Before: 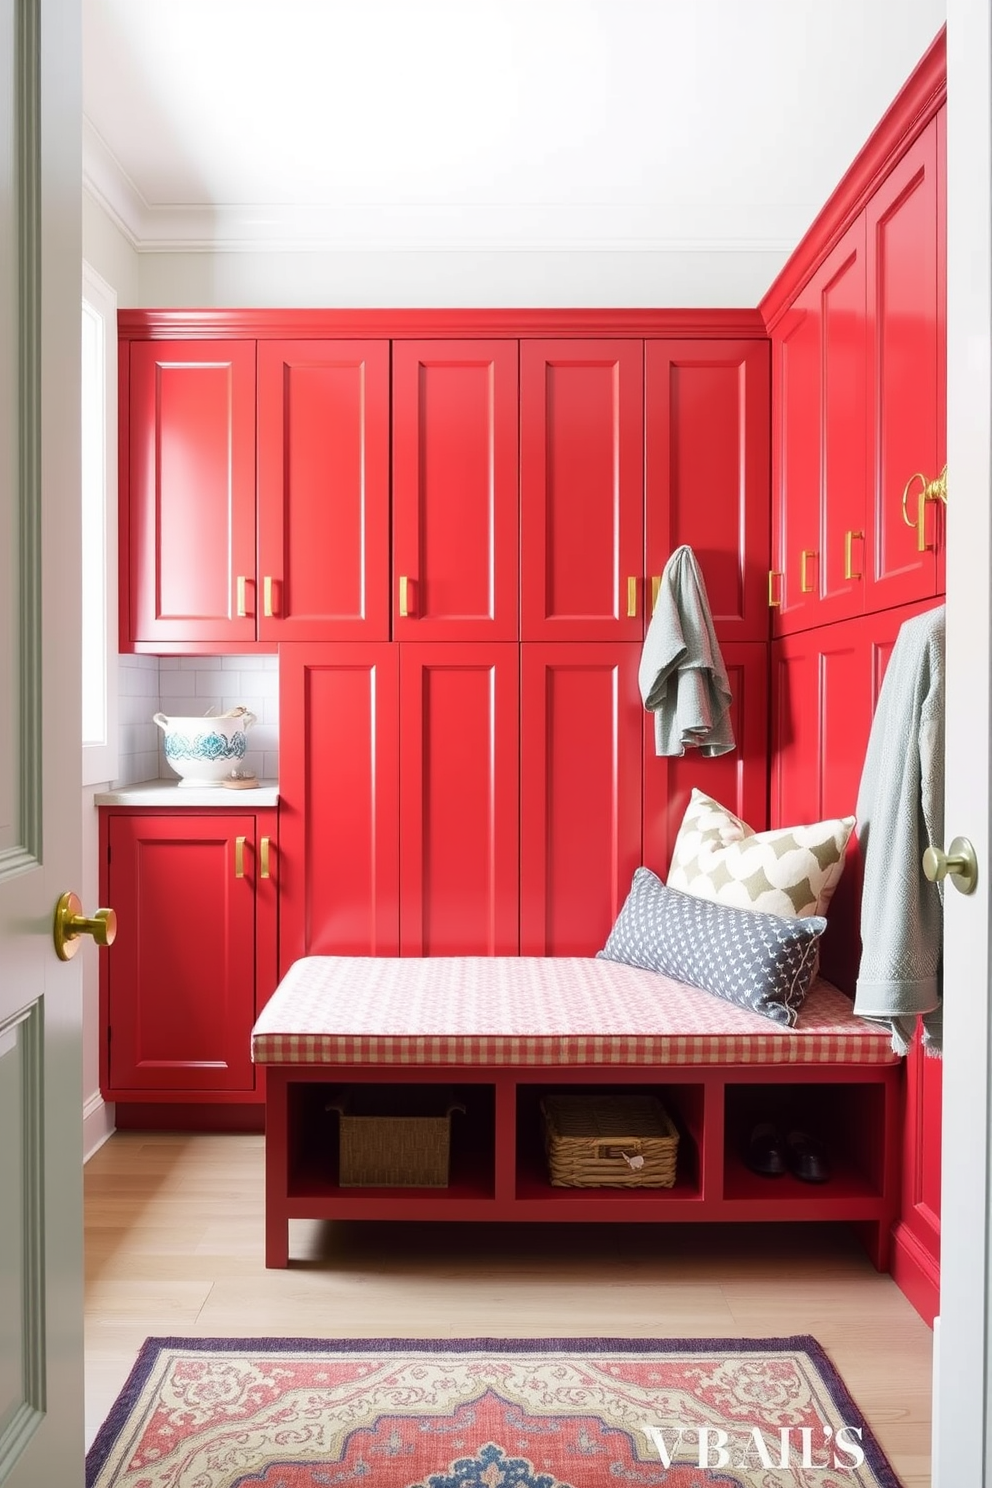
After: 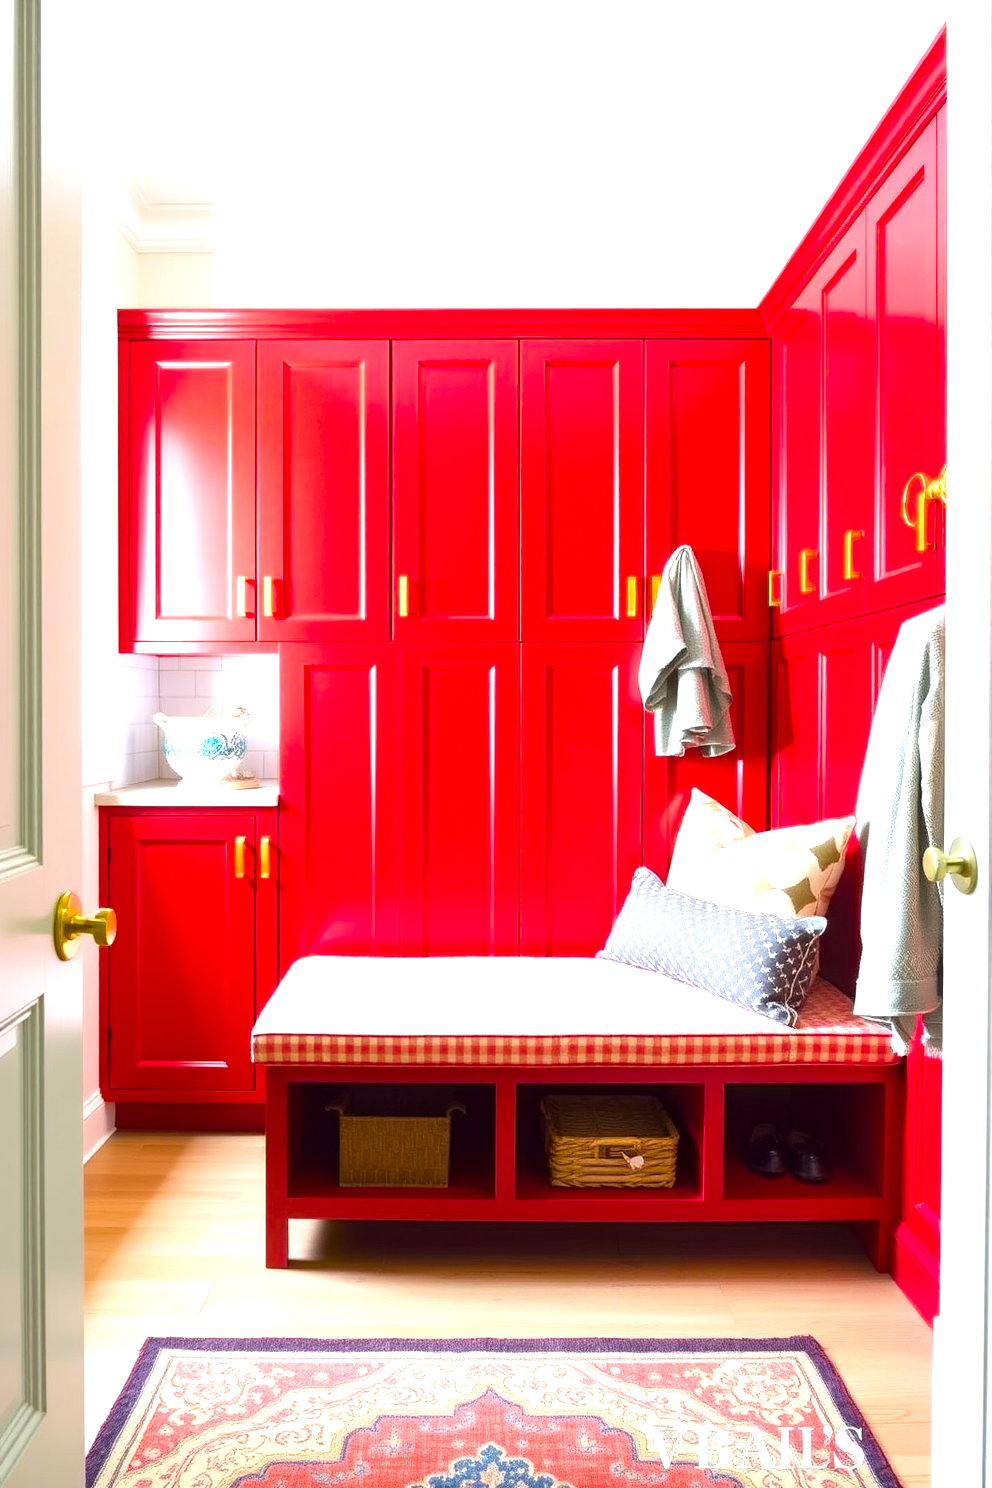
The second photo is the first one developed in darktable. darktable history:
exposure: exposure 0.95 EV, compensate highlight preservation false
color balance rgb: perceptual saturation grading › global saturation 40%, global vibrance 15%
